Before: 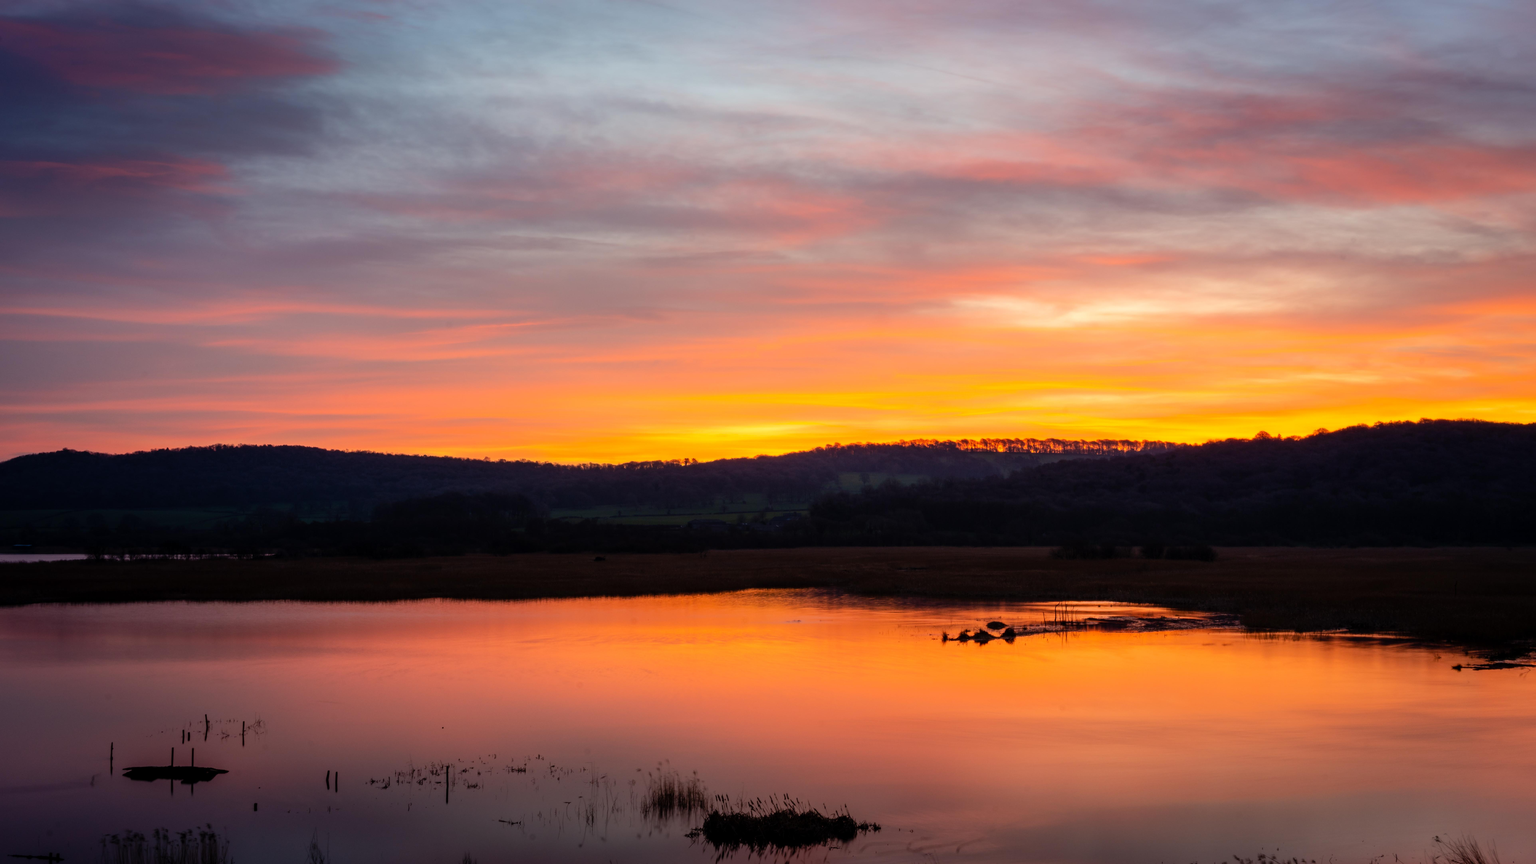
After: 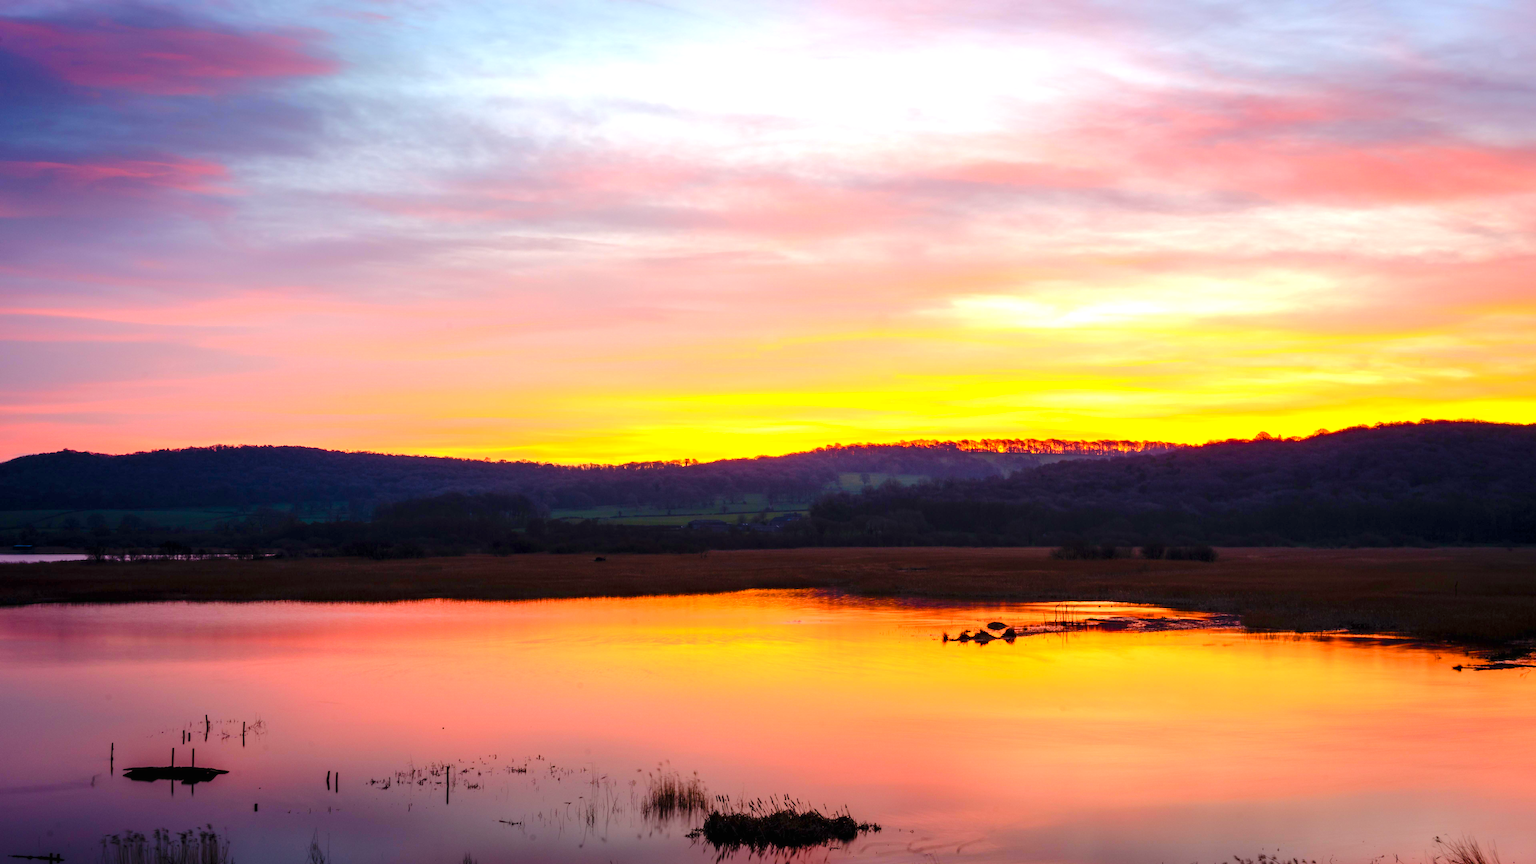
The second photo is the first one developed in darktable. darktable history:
color balance rgb: perceptual saturation grading › global saturation 20%, perceptual saturation grading › highlights -14.099%, perceptual saturation grading › shadows 49.254%, perceptual brilliance grading › mid-tones 10.948%, perceptual brilliance grading › shadows 15.519%
exposure: black level correction 0, exposure 1.2 EV, compensate highlight preservation false
